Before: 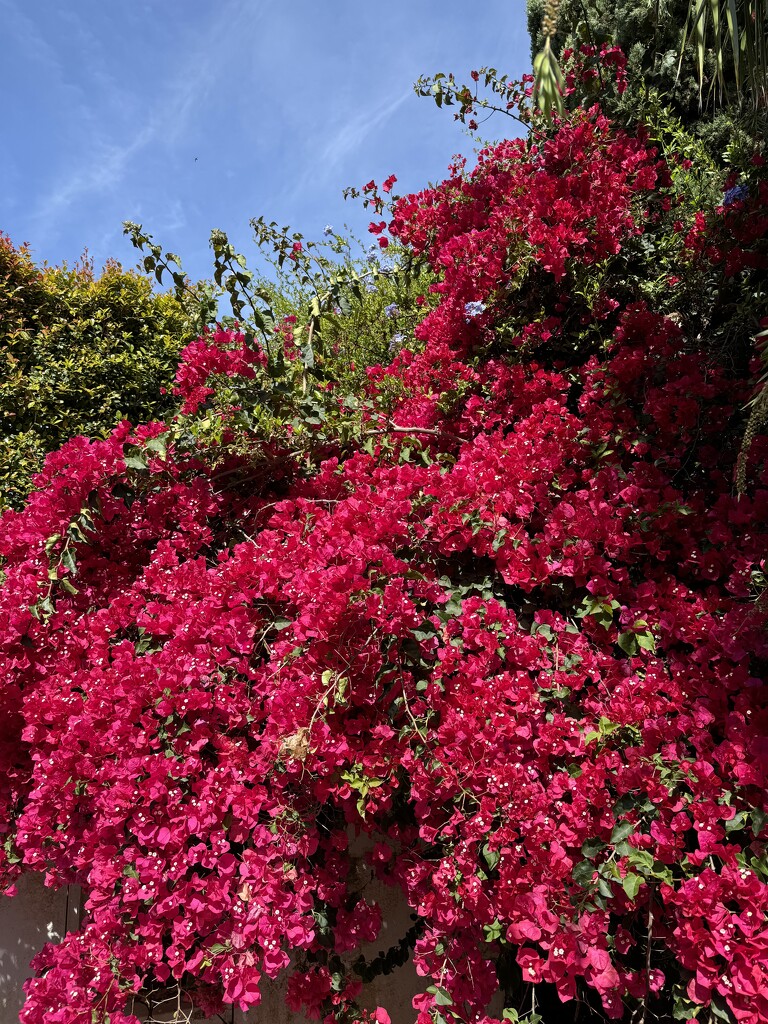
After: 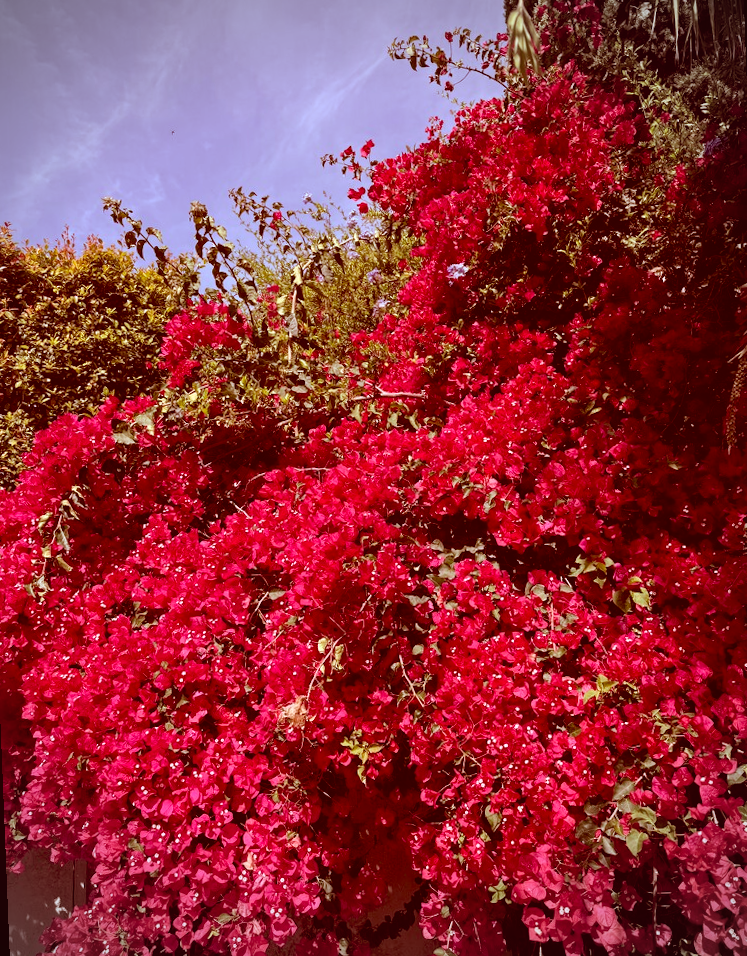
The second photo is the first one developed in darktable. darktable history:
color balance: input saturation 99%
rotate and perspective: rotation -2.12°, lens shift (vertical) 0.009, lens shift (horizontal) -0.008, automatic cropping original format, crop left 0.036, crop right 0.964, crop top 0.05, crop bottom 0.959
white balance: red 0.982, blue 1.018
color calibration: output R [1.063, -0.012, -0.003, 0], output G [0, 1.022, 0.021, 0], output B [-0.079, 0.047, 1, 0], illuminant custom, x 0.389, y 0.387, temperature 3838.64 K
color correction: highlights a* 9.03, highlights b* 8.71, shadows a* 40, shadows b* 40, saturation 0.8
vignetting: unbound false
rgb levels: mode RGB, independent channels, levels [[0, 0.474, 1], [0, 0.5, 1], [0, 0.5, 1]]
